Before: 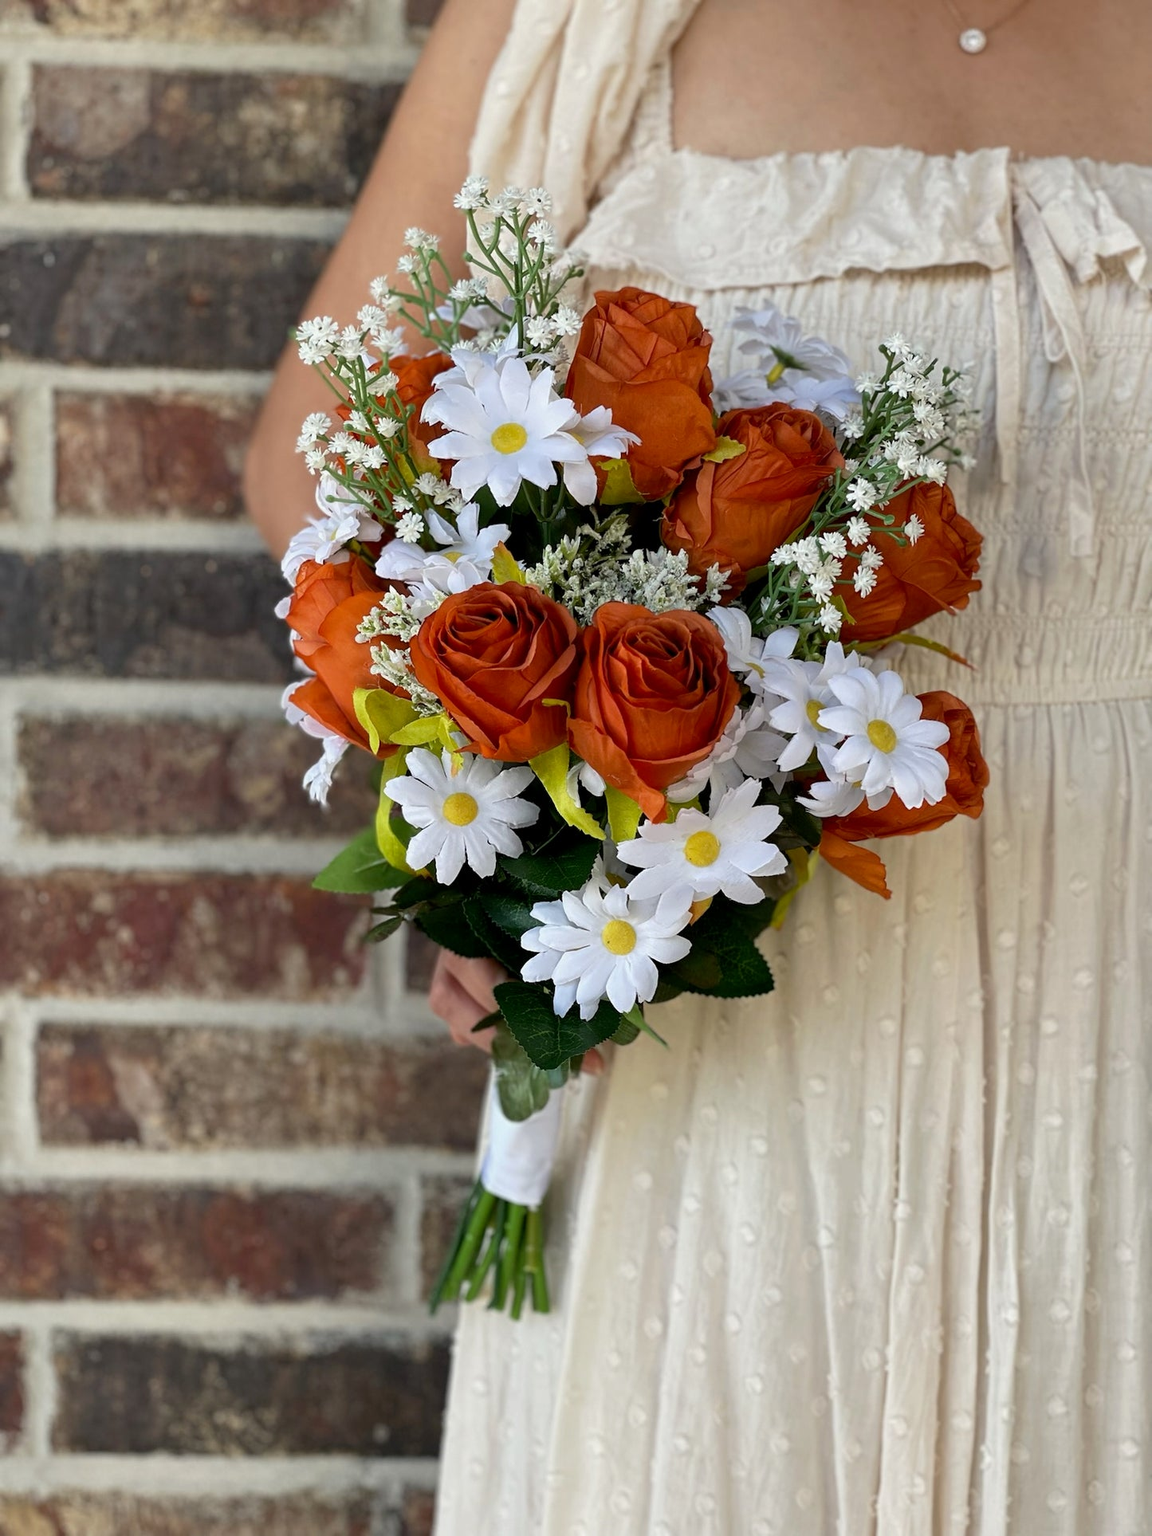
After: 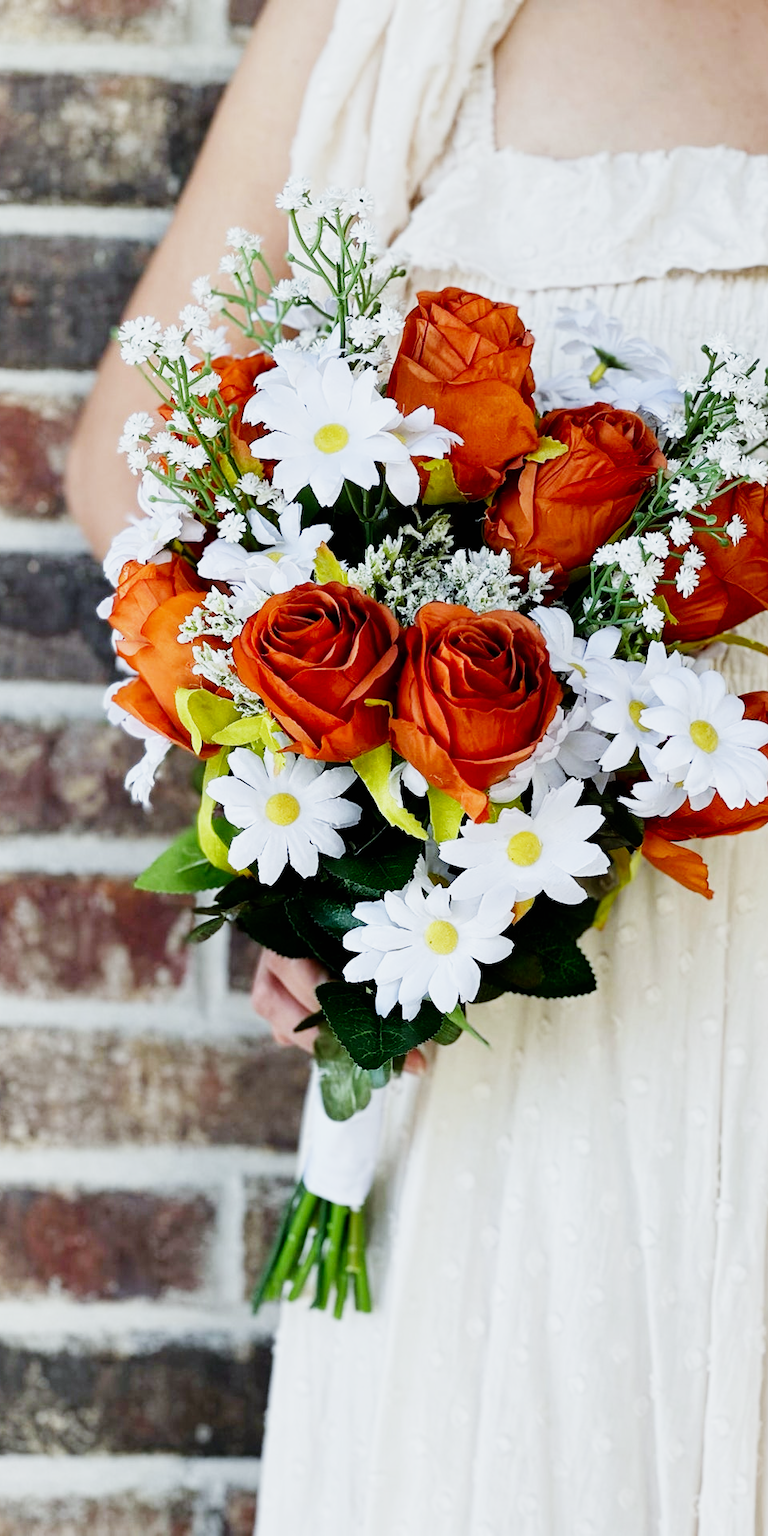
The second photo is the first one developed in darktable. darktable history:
exposure: black level correction 0, exposure 1 EV, compensate highlight preservation false
crop and rotate: left 15.446%, right 17.836%
white balance: red 0.924, blue 1.095
sigmoid: contrast 1.69, skew -0.23, preserve hue 0%, red attenuation 0.1, red rotation 0.035, green attenuation 0.1, green rotation -0.017, blue attenuation 0.15, blue rotation -0.052, base primaries Rec2020
